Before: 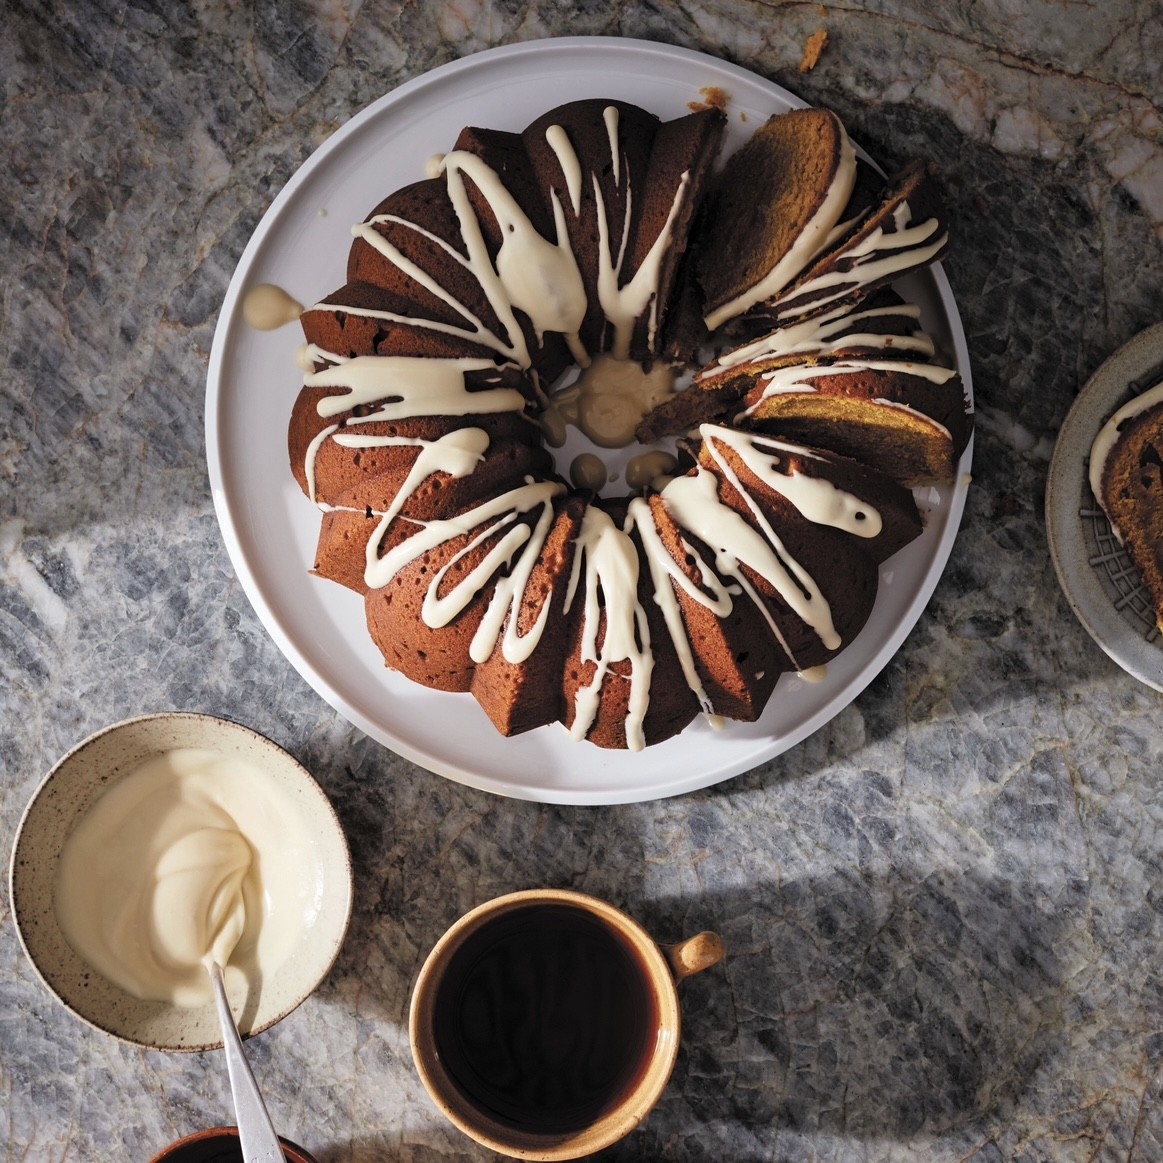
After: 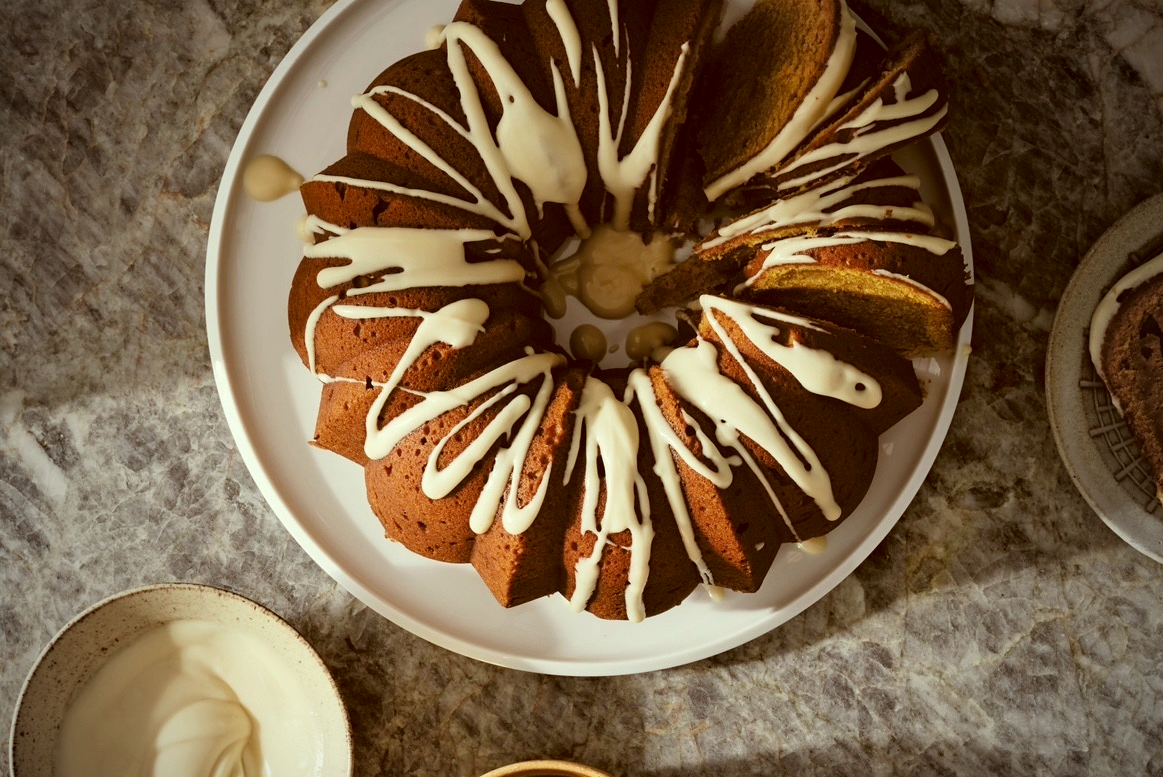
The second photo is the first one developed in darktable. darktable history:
vignetting: fall-off start 67.05%, brightness -0.463, saturation -0.294, width/height ratio 1.008
crop: top 11.178%, bottom 21.962%
color correction: highlights a* -6.03, highlights b* 9.56, shadows a* 10.71, shadows b* 23.48
